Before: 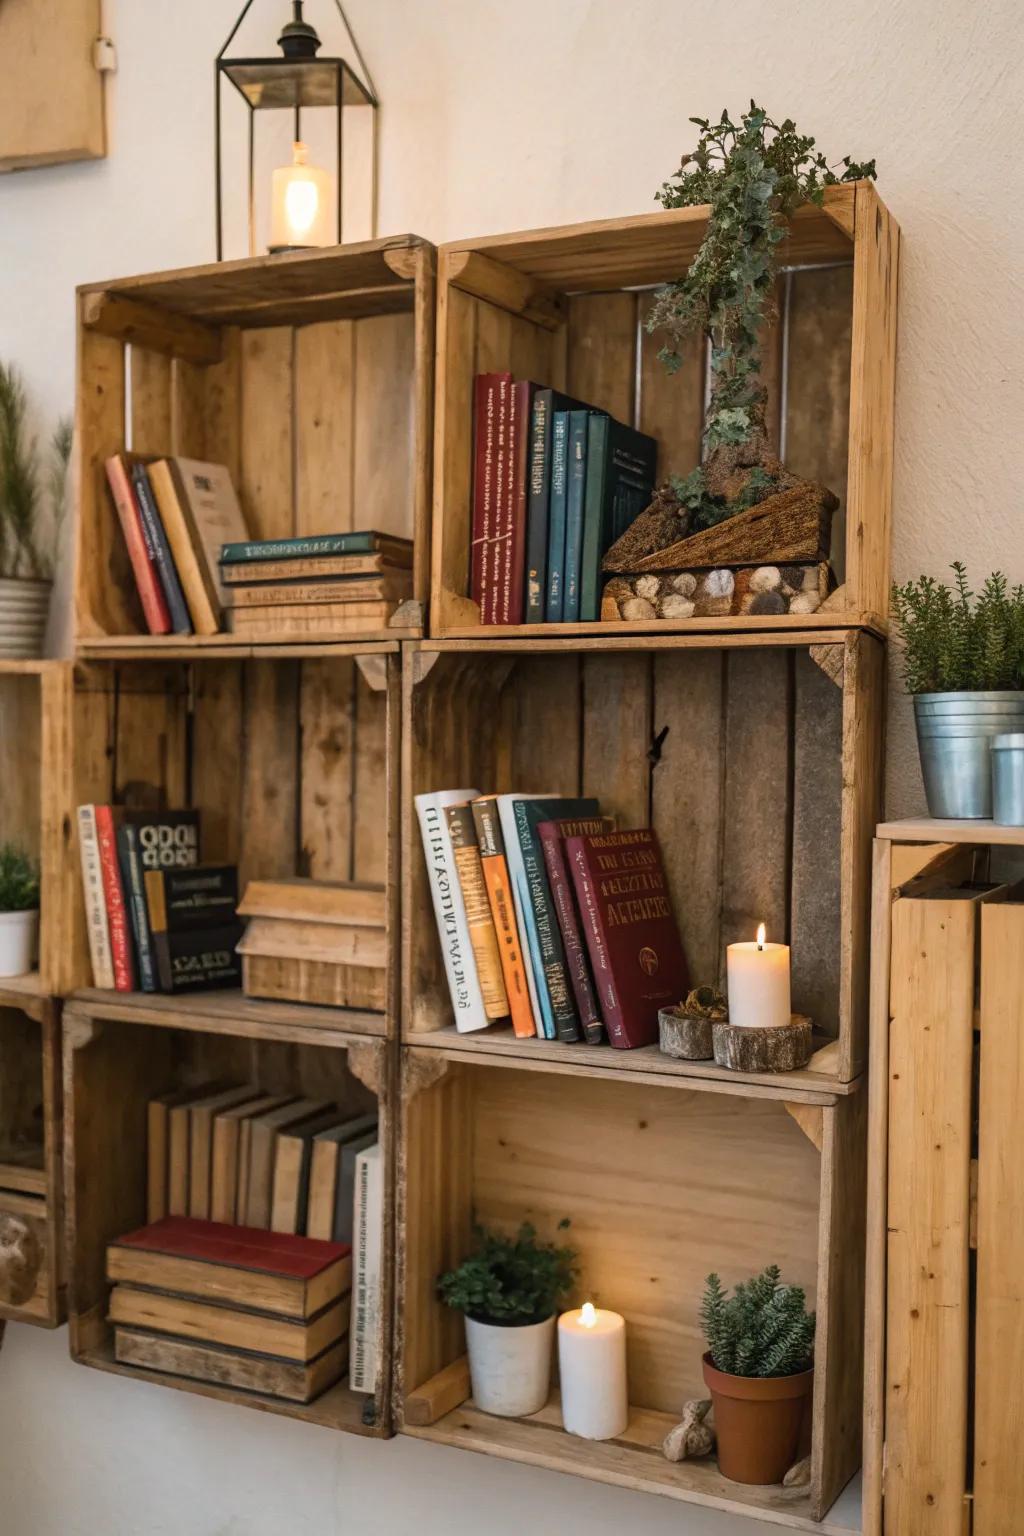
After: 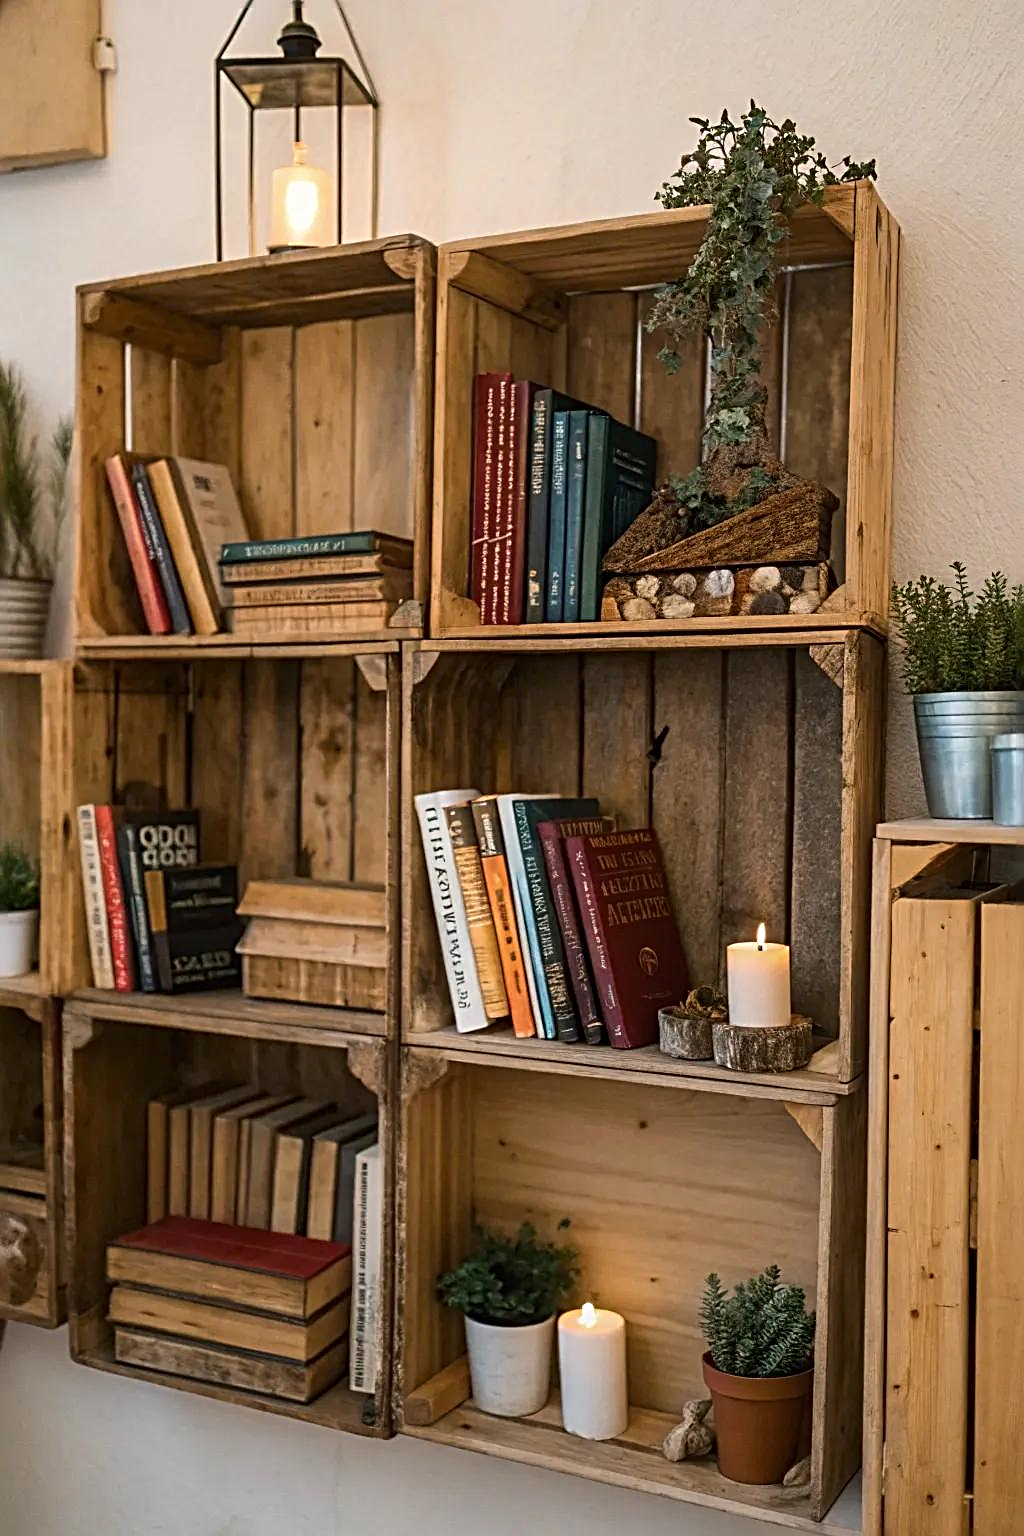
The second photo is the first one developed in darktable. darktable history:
sharpen: radius 3.025, amount 0.757
contrast brightness saturation: contrast 0.03, brightness -0.04
